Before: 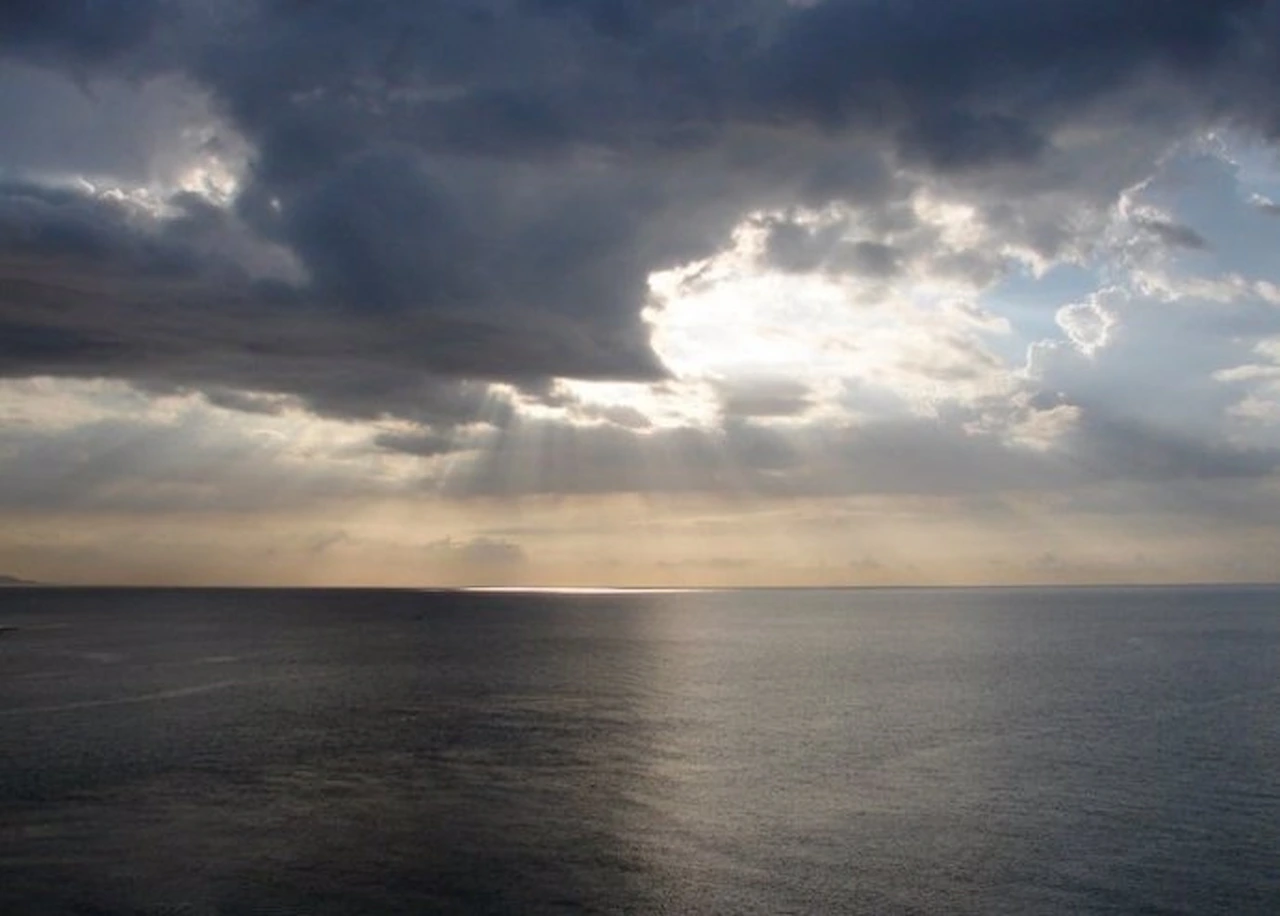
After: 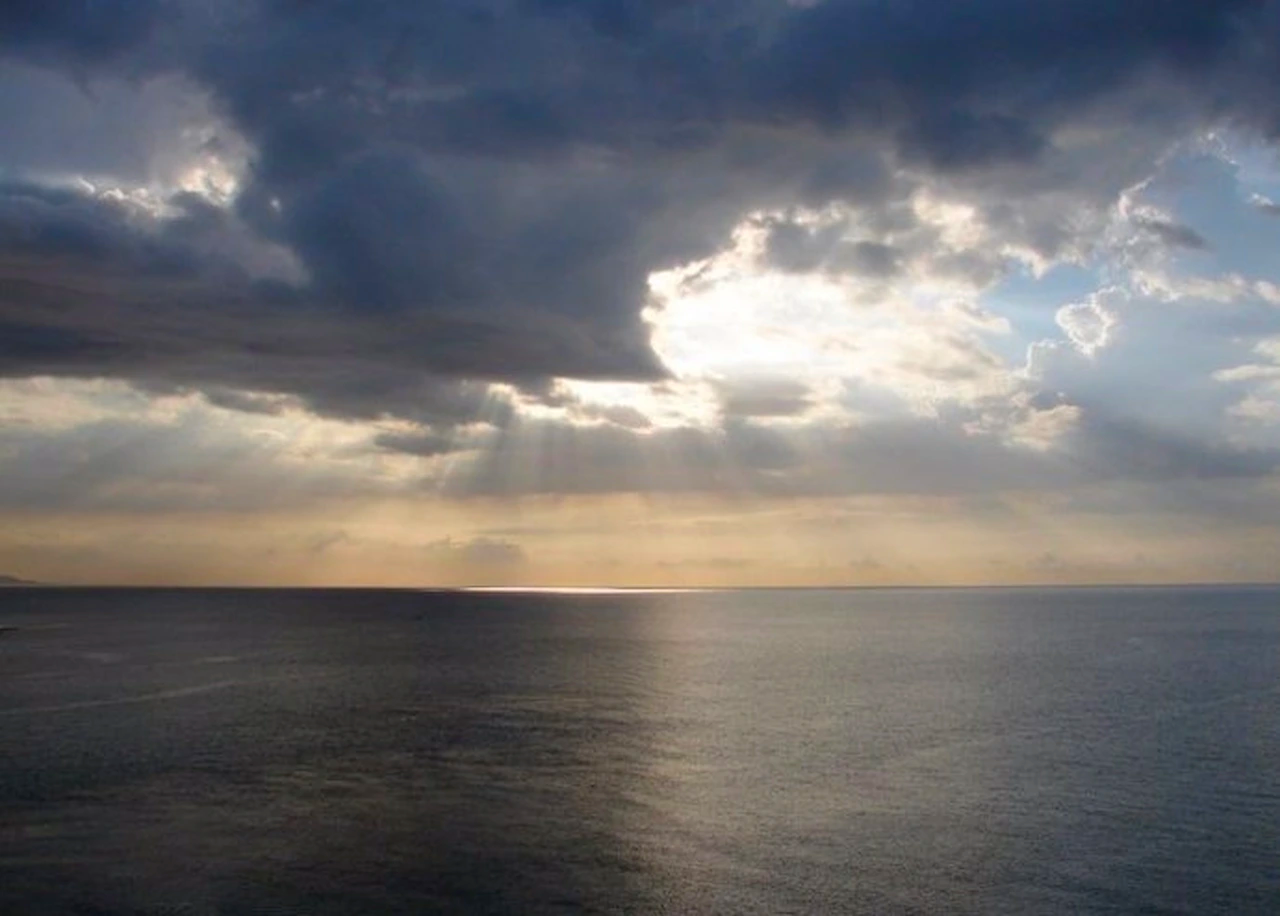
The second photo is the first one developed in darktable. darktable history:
color correction: highlights b* 0.033, saturation 1.31
